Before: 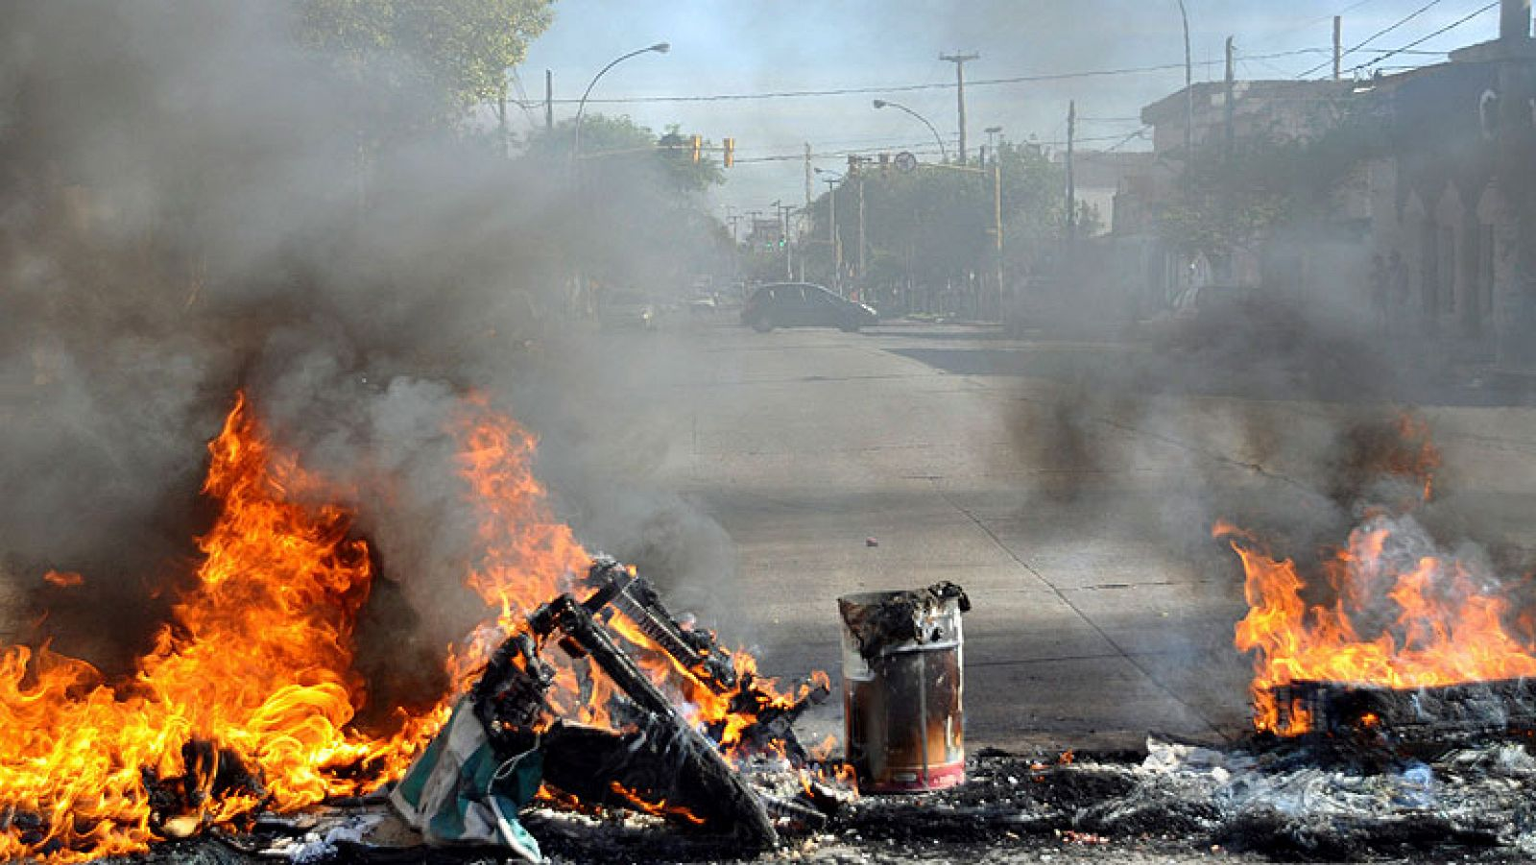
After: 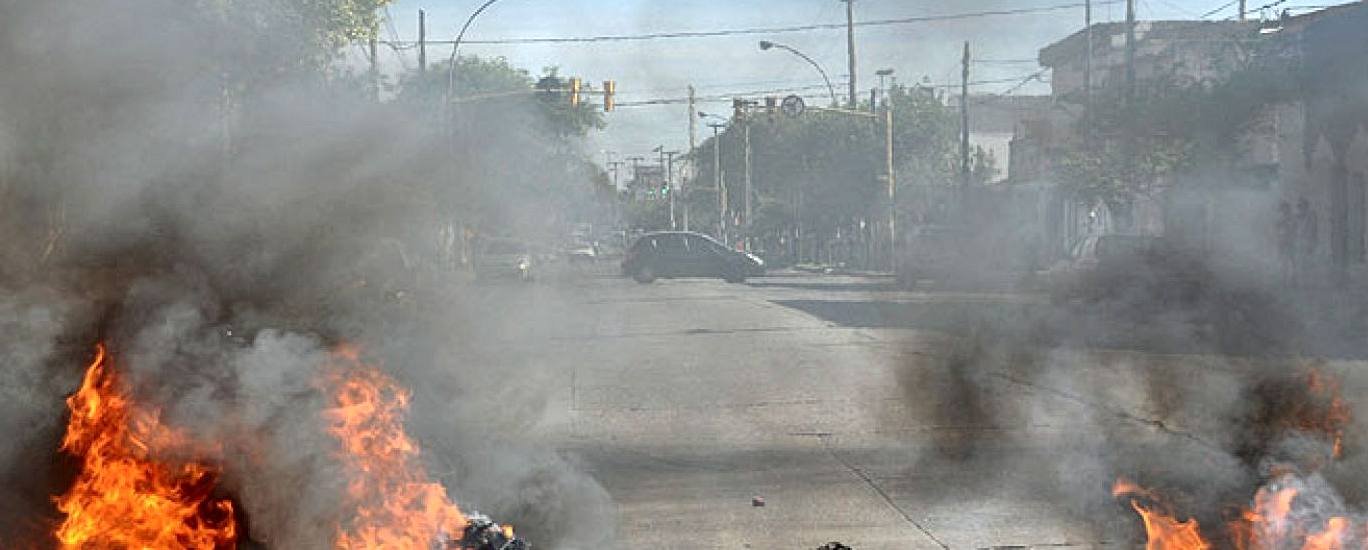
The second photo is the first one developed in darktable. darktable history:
crop and rotate: left 9.43%, top 7.098%, right 5.07%, bottom 31.751%
local contrast: mode bilateral grid, contrast 24, coarseness 46, detail 151%, midtone range 0.2
